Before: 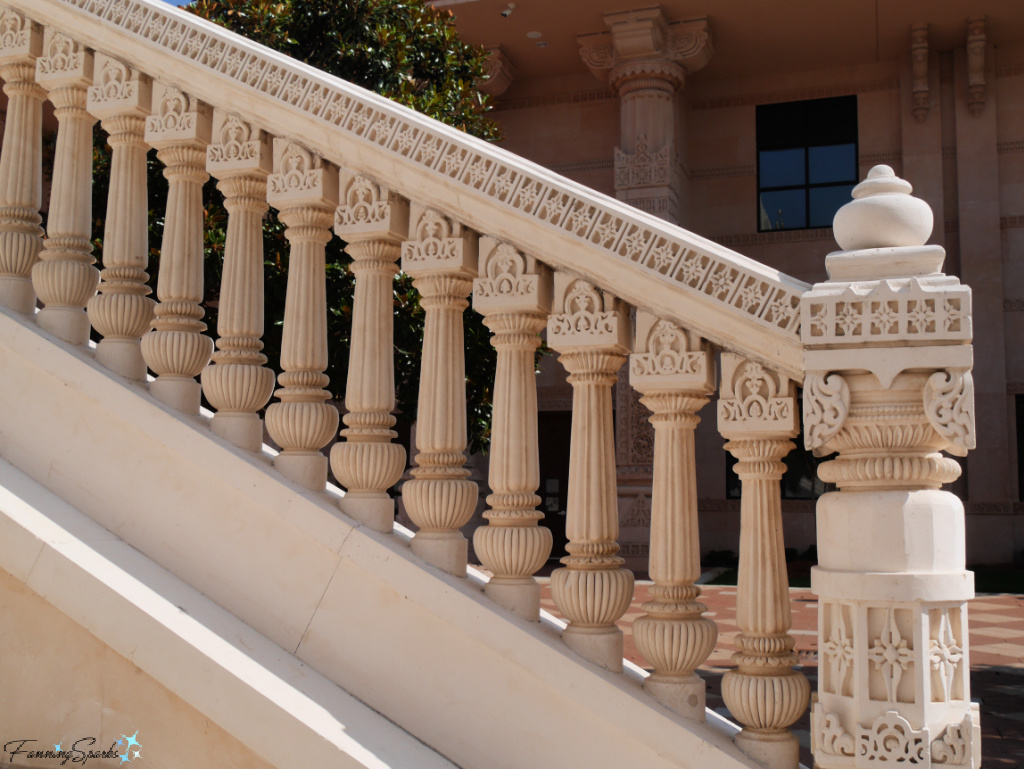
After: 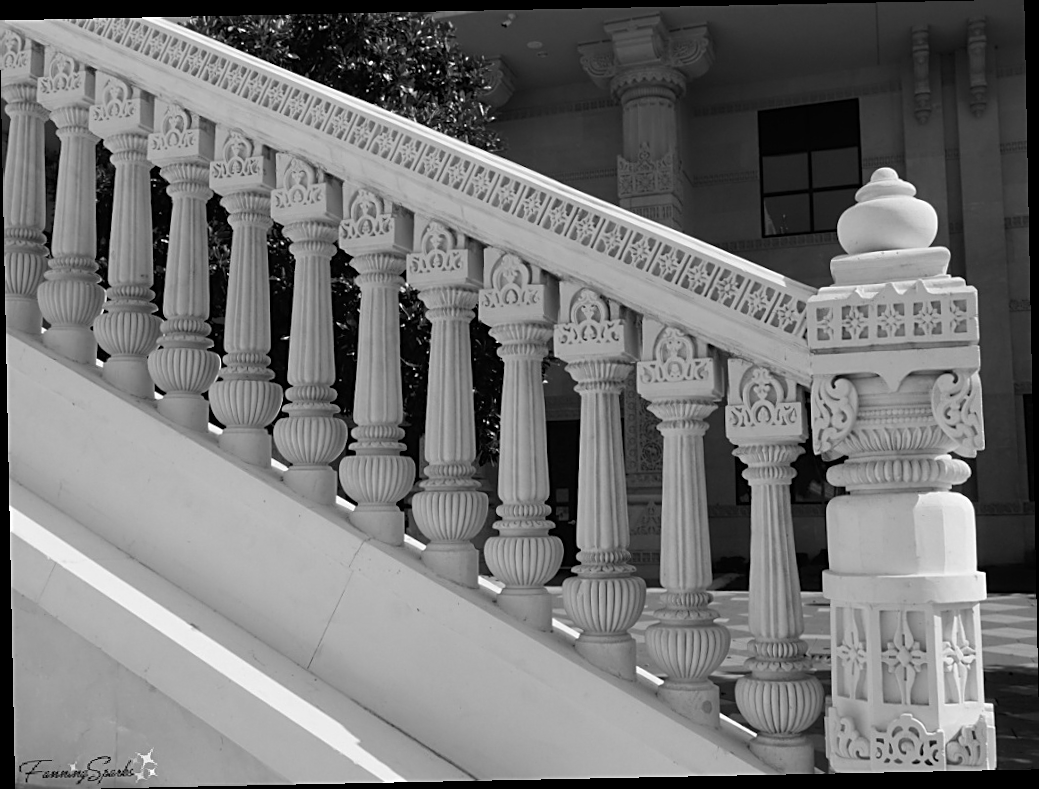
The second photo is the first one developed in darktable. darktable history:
sharpen: on, module defaults
monochrome: on, module defaults
rotate and perspective: rotation -1.17°, automatic cropping off
